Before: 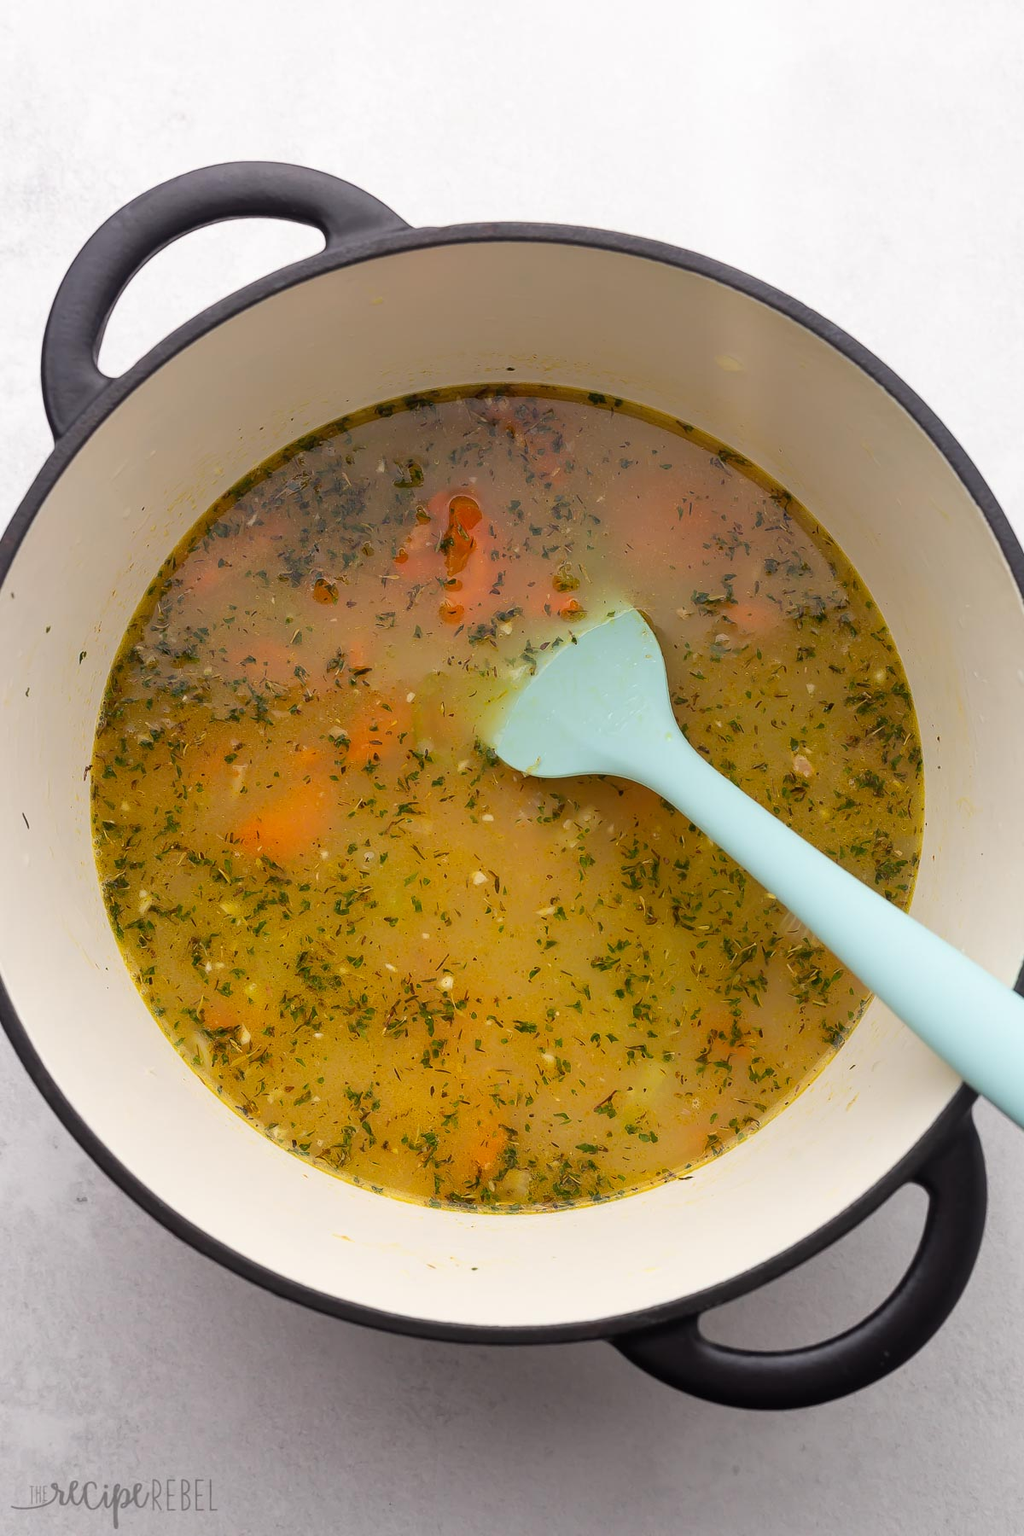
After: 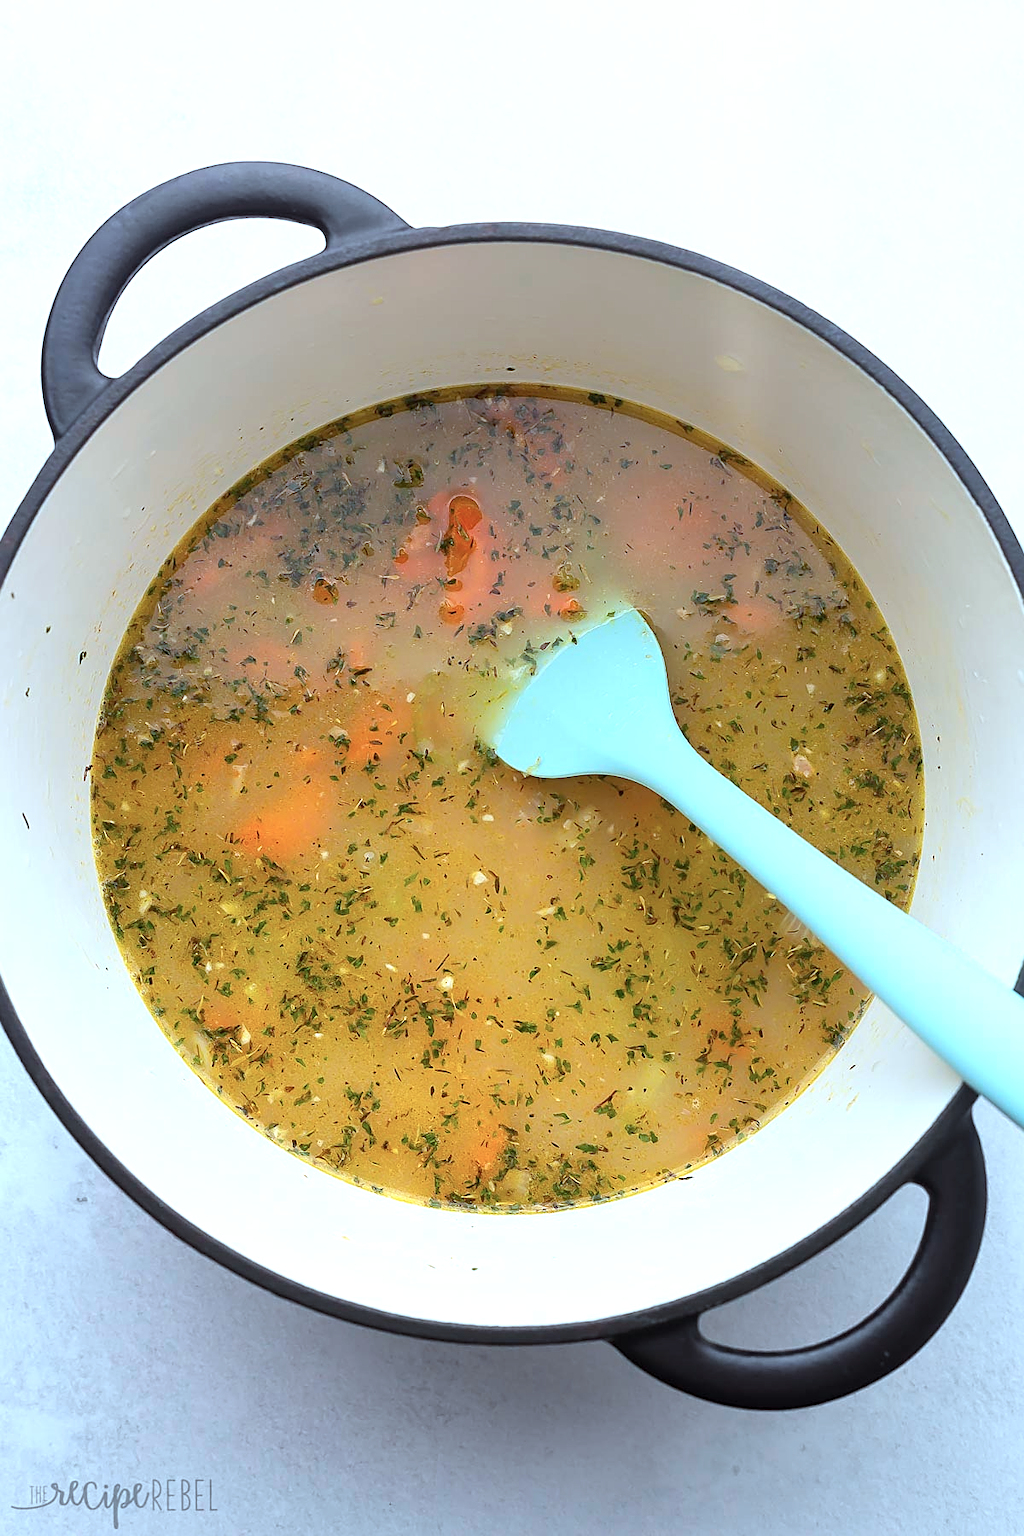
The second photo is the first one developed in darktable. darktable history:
color correction: highlights a* -9.88, highlights b* -21.36
sharpen: on, module defaults
exposure: black level correction 0, exposure 0.589 EV, compensate exposure bias true, compensate highlight preservation false
